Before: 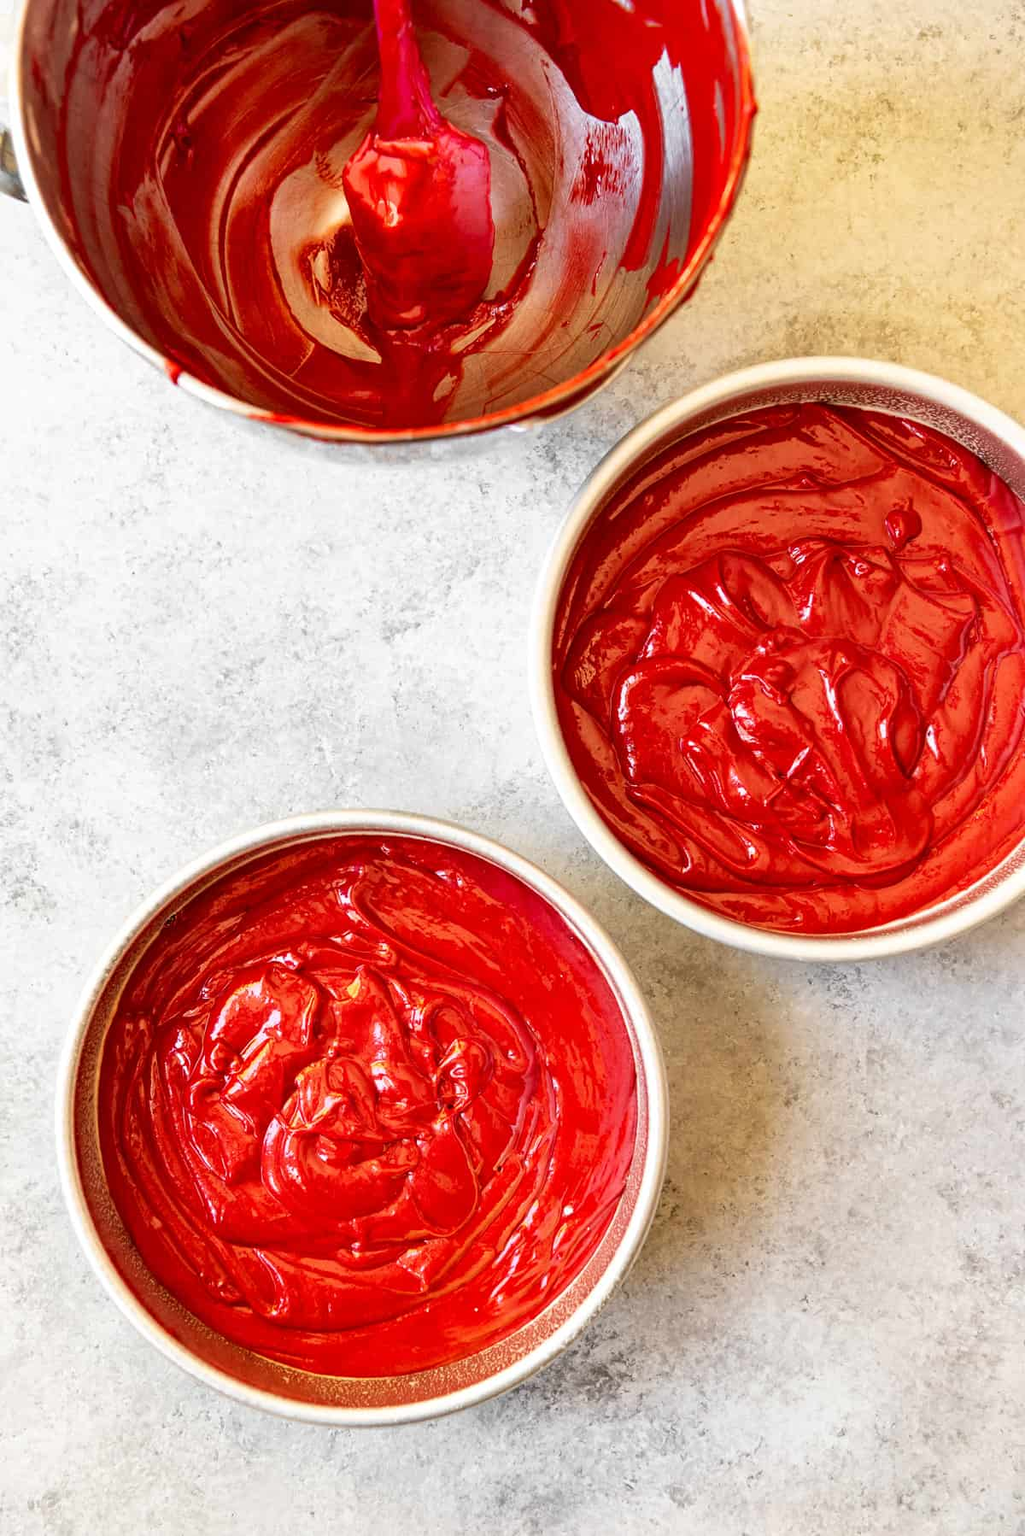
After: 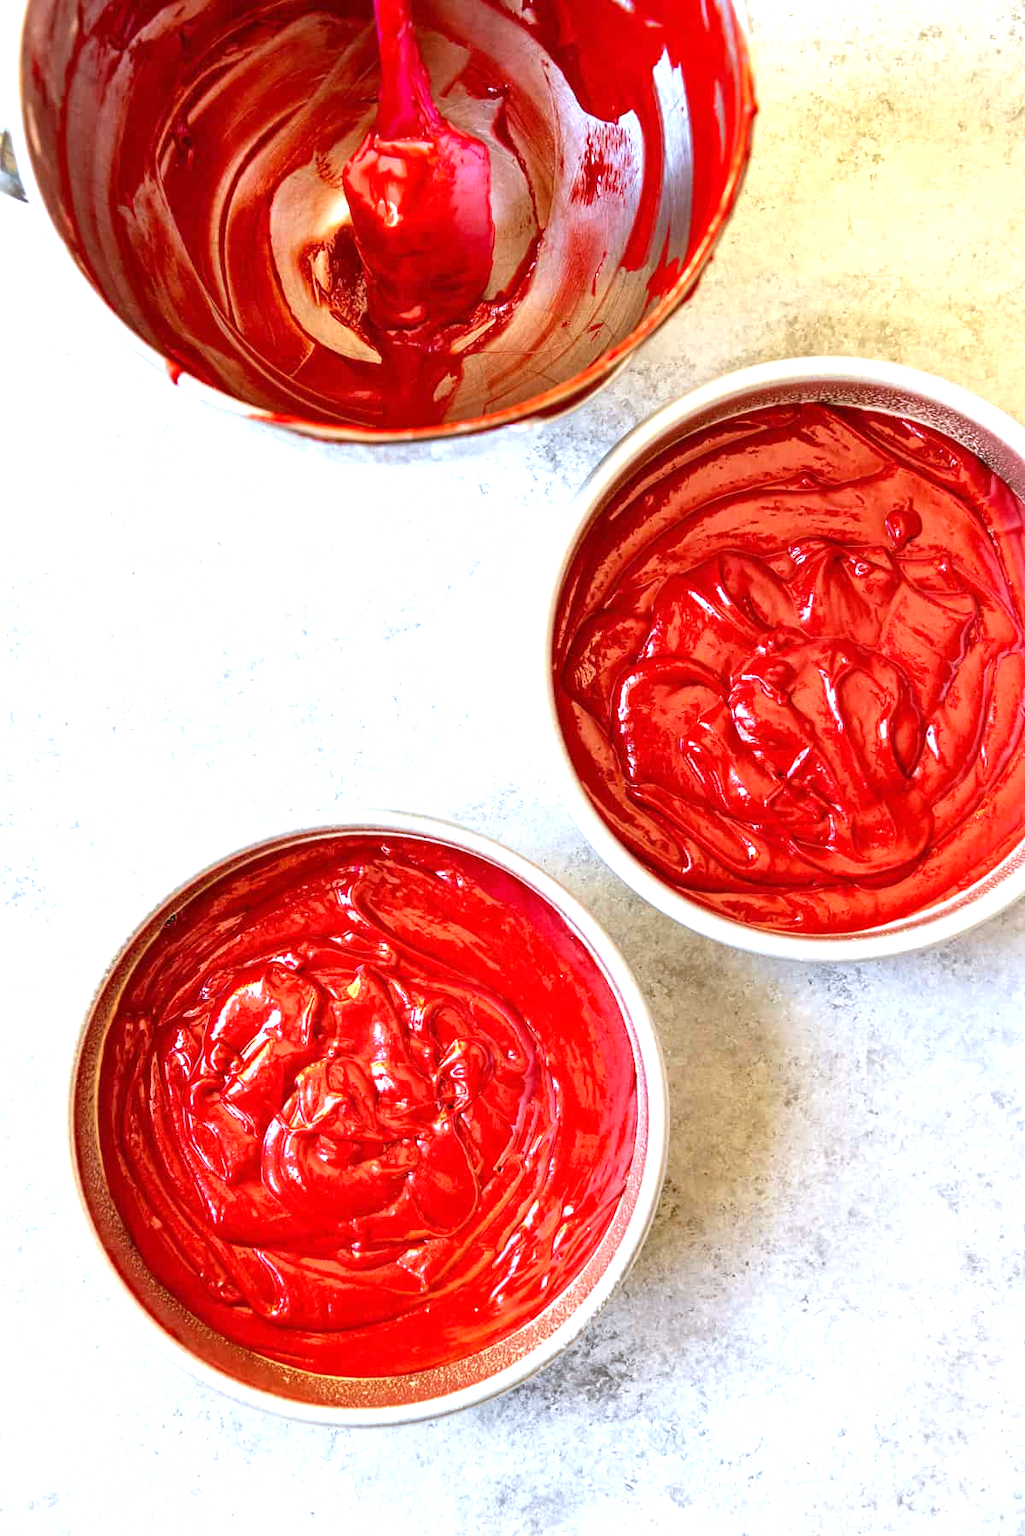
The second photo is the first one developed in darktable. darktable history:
exposure: exposure 0.669 EV, compensate highlight preservation false
white balance: red 0.931, blue 1.11
